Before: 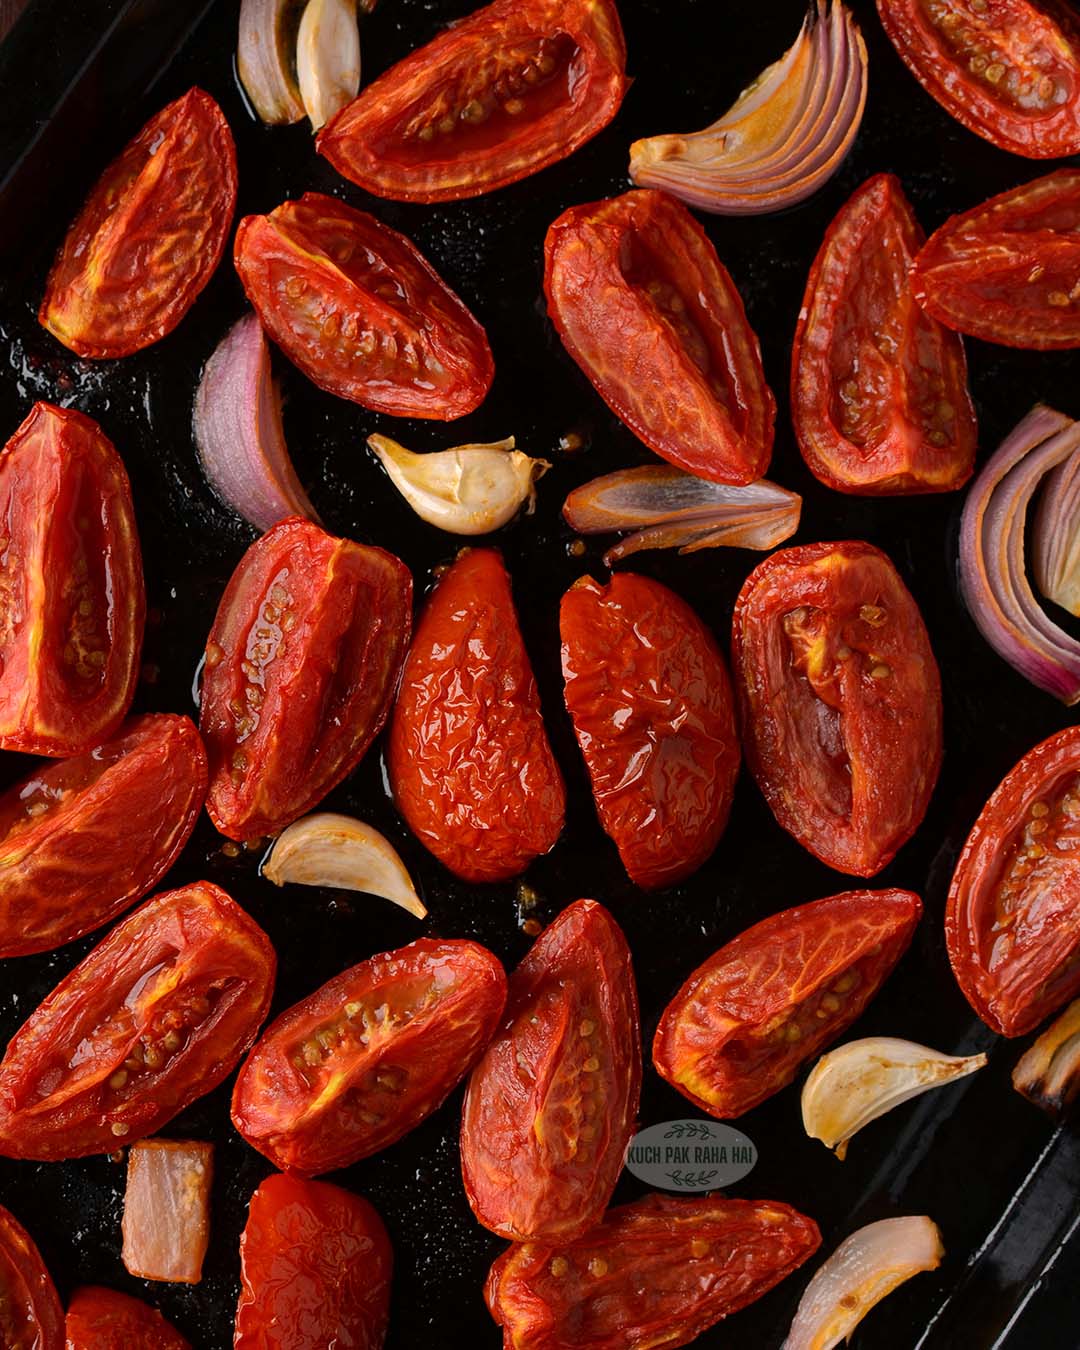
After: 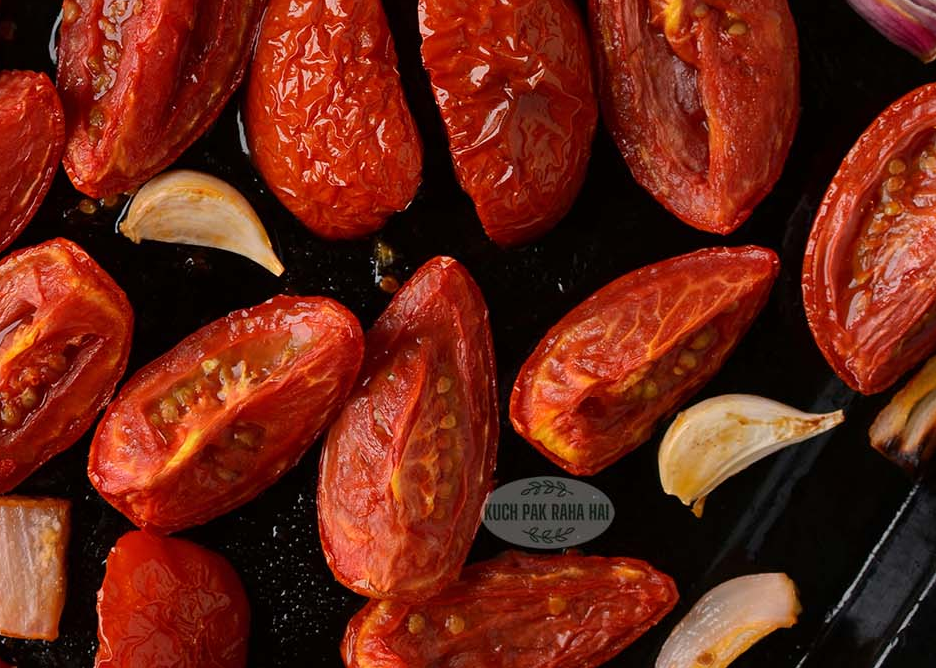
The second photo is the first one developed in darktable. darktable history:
crop and rotate: left 13.309%, top 47.677%, bottom 2.828%
